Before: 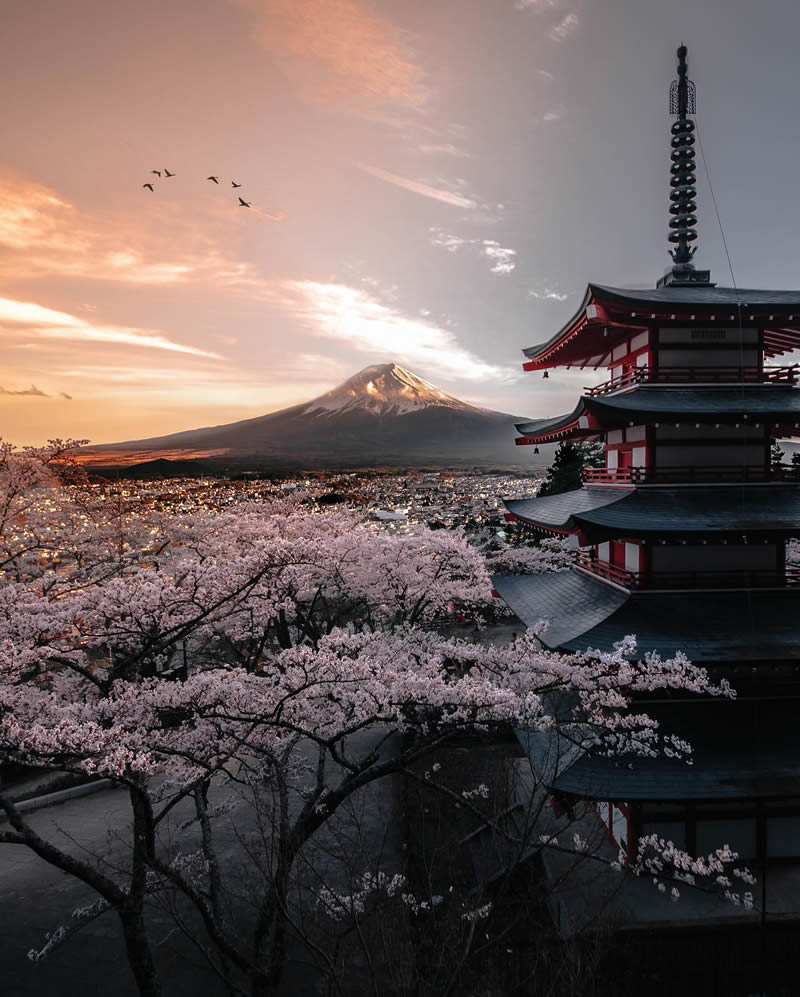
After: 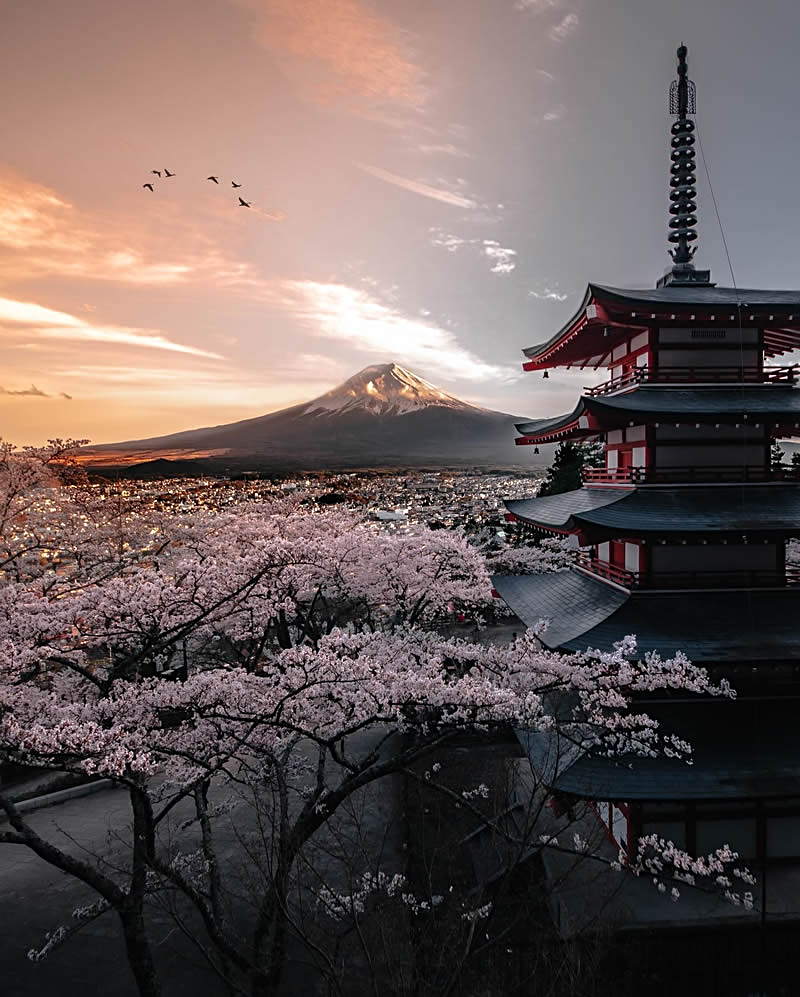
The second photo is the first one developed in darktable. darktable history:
sharpen: radius 2.529, amount 0.323
exposure: exposure 0.014 EV, compensate highlight preservation false
